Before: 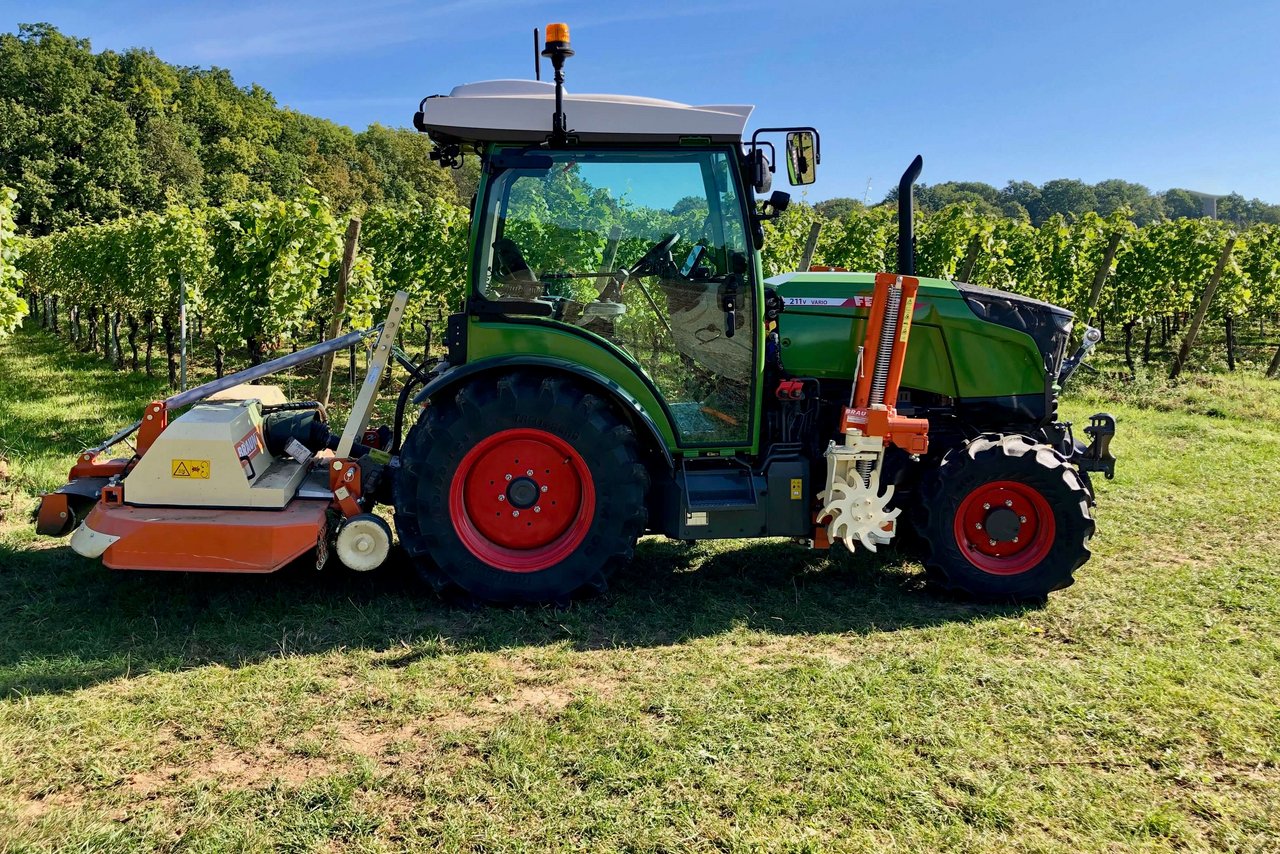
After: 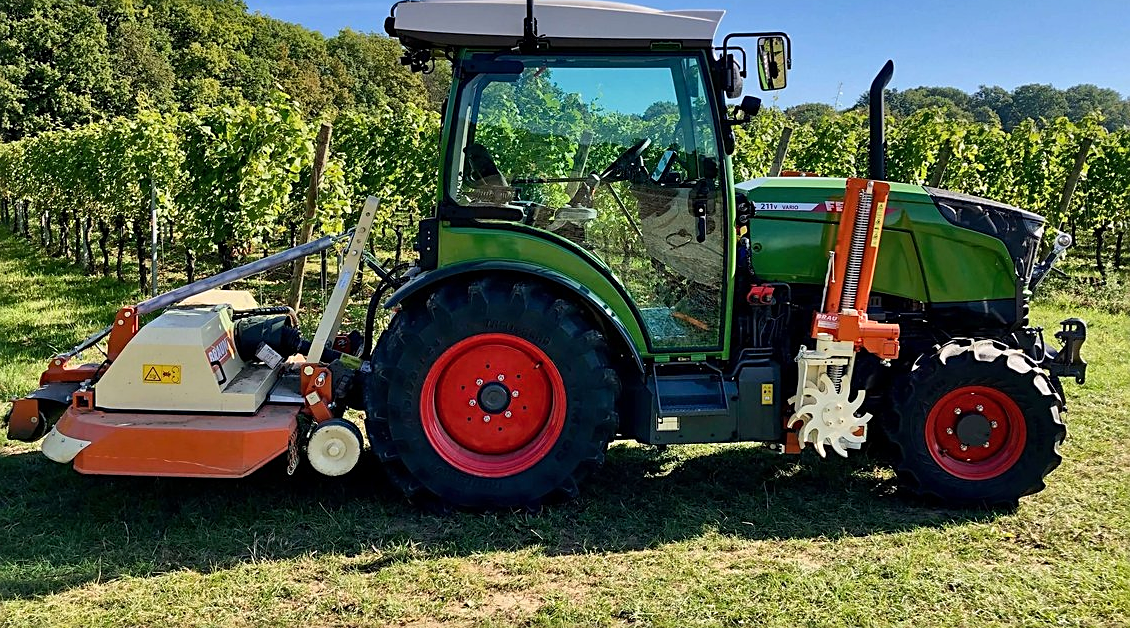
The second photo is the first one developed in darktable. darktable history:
shadows and highlights: soften with gaussian
sharpen: on, module defaults
crop and rotate: left 2.286%, top 11.173%, right 9.409%, bottom 15.211%
